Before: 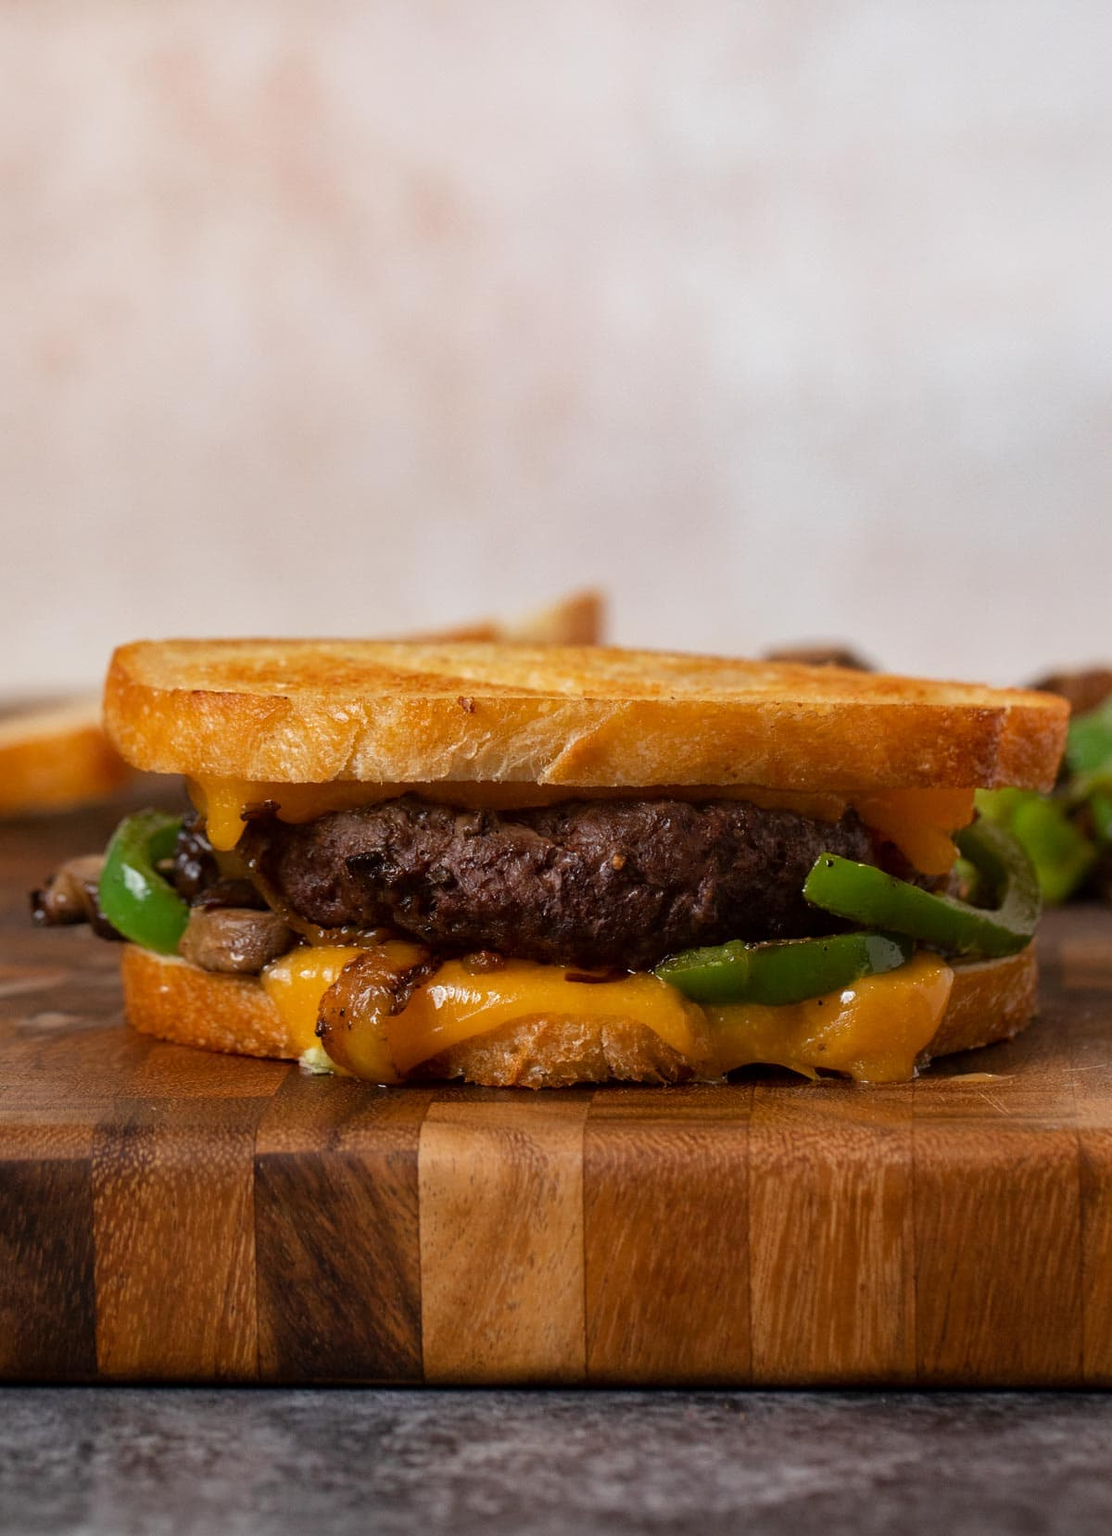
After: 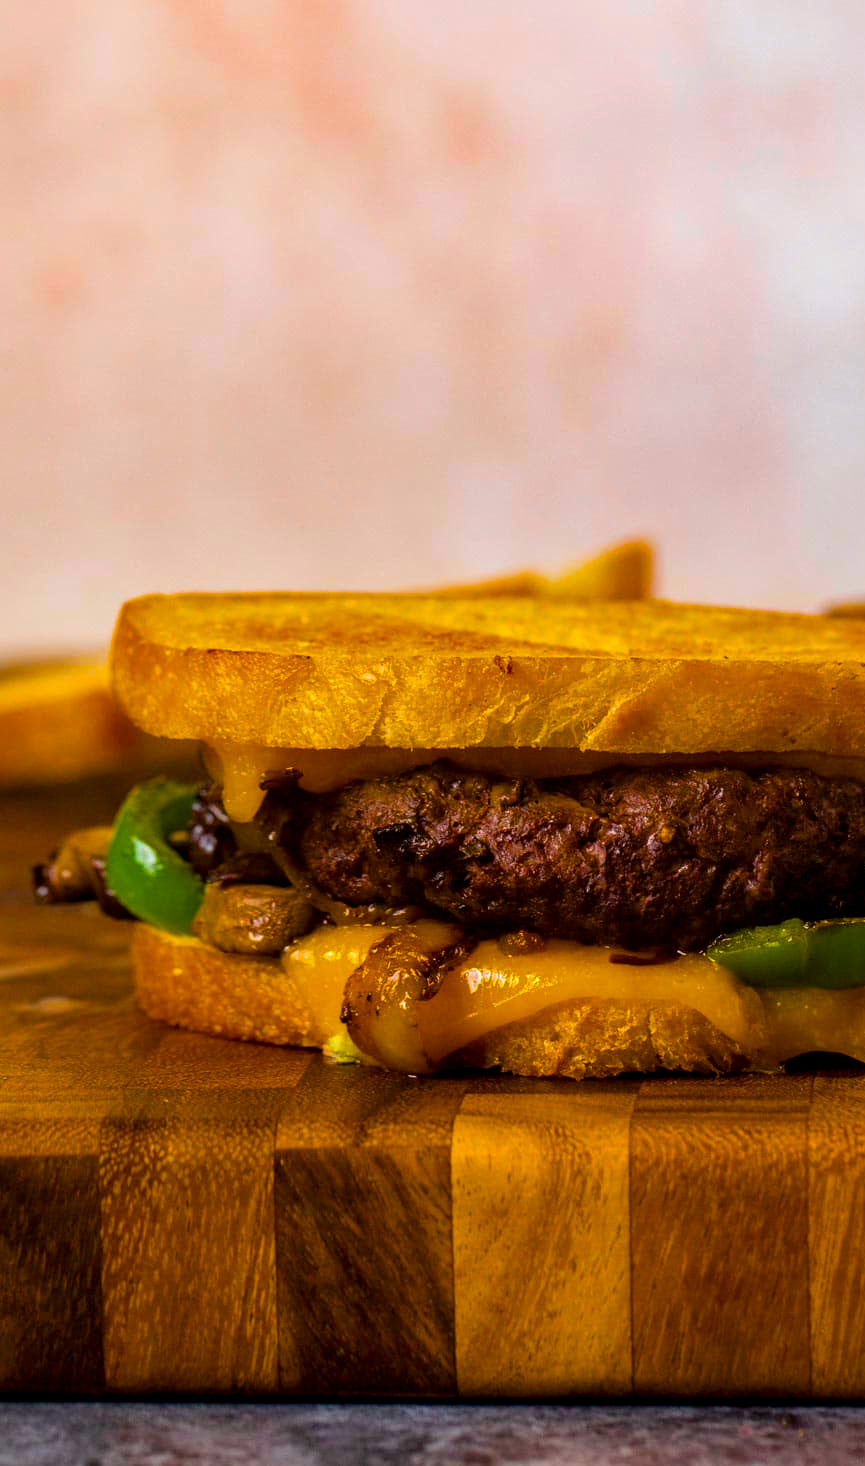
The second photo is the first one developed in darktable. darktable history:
local contrast: on, module defaults
crop: top 5.805%, right 27.902%, bottom 5.74%
color balance rgb: highlights gain › chroma 0.181%, highlights gain › hue 331.42°, linear chroma grading › shadows 17.273%, linear chroma grading › highlights 61.011%, linear chroma grading › global chroma 49.723%, perceptual saturation grading › global saturation 30.314%, global vibrance 20%
contrast brightness saturation: contrast 0.01, saturation -0.067
